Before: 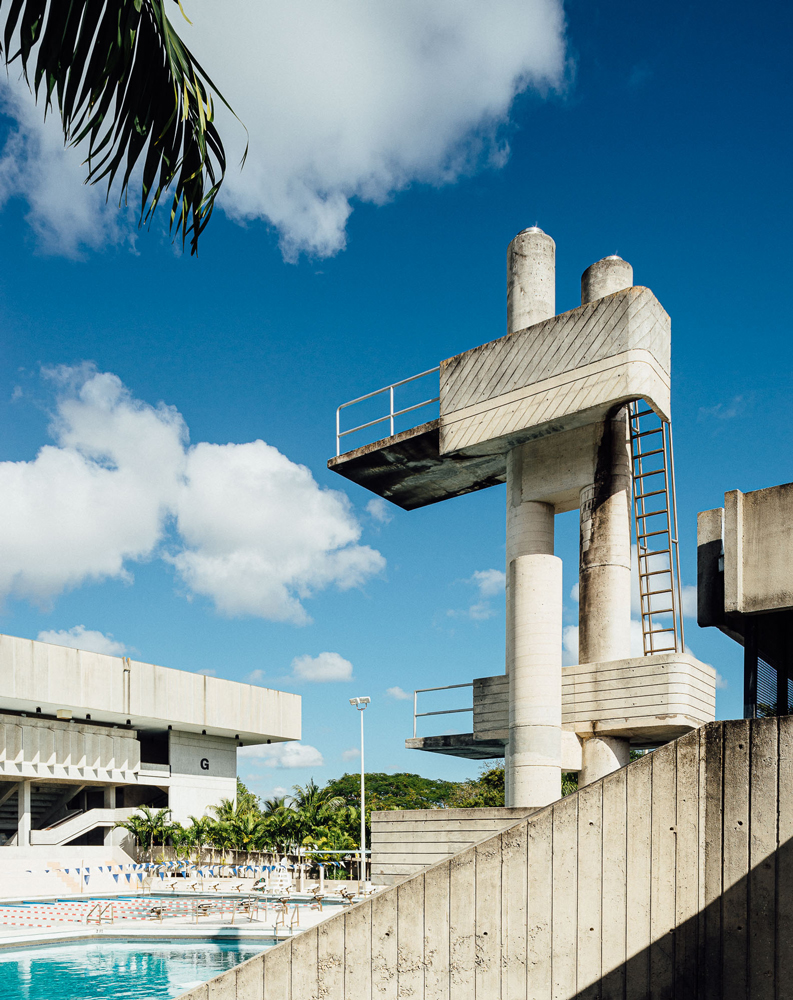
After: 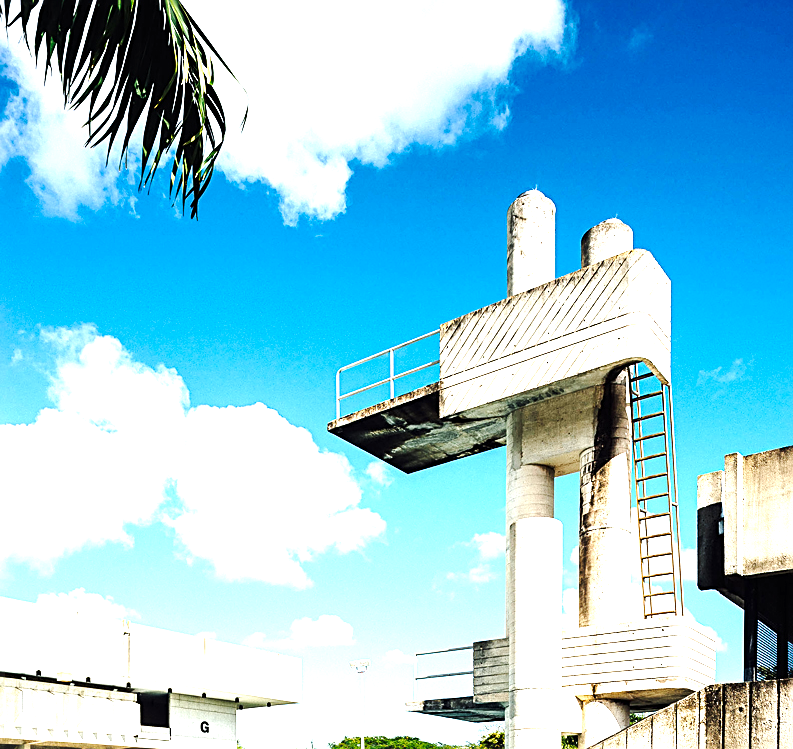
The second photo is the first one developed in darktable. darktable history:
base curve: curves: ch0 [(0, 0) (0.028, 0.03) (0.121, 0.232) (0.46, 0.748) (0.859, 0.968) (1, 1)], preserve colors none
sharpen: on, module defaults
crop: top 3.785%, bottom 21.278%
levels: levels [0, 0.394, 0.787]
